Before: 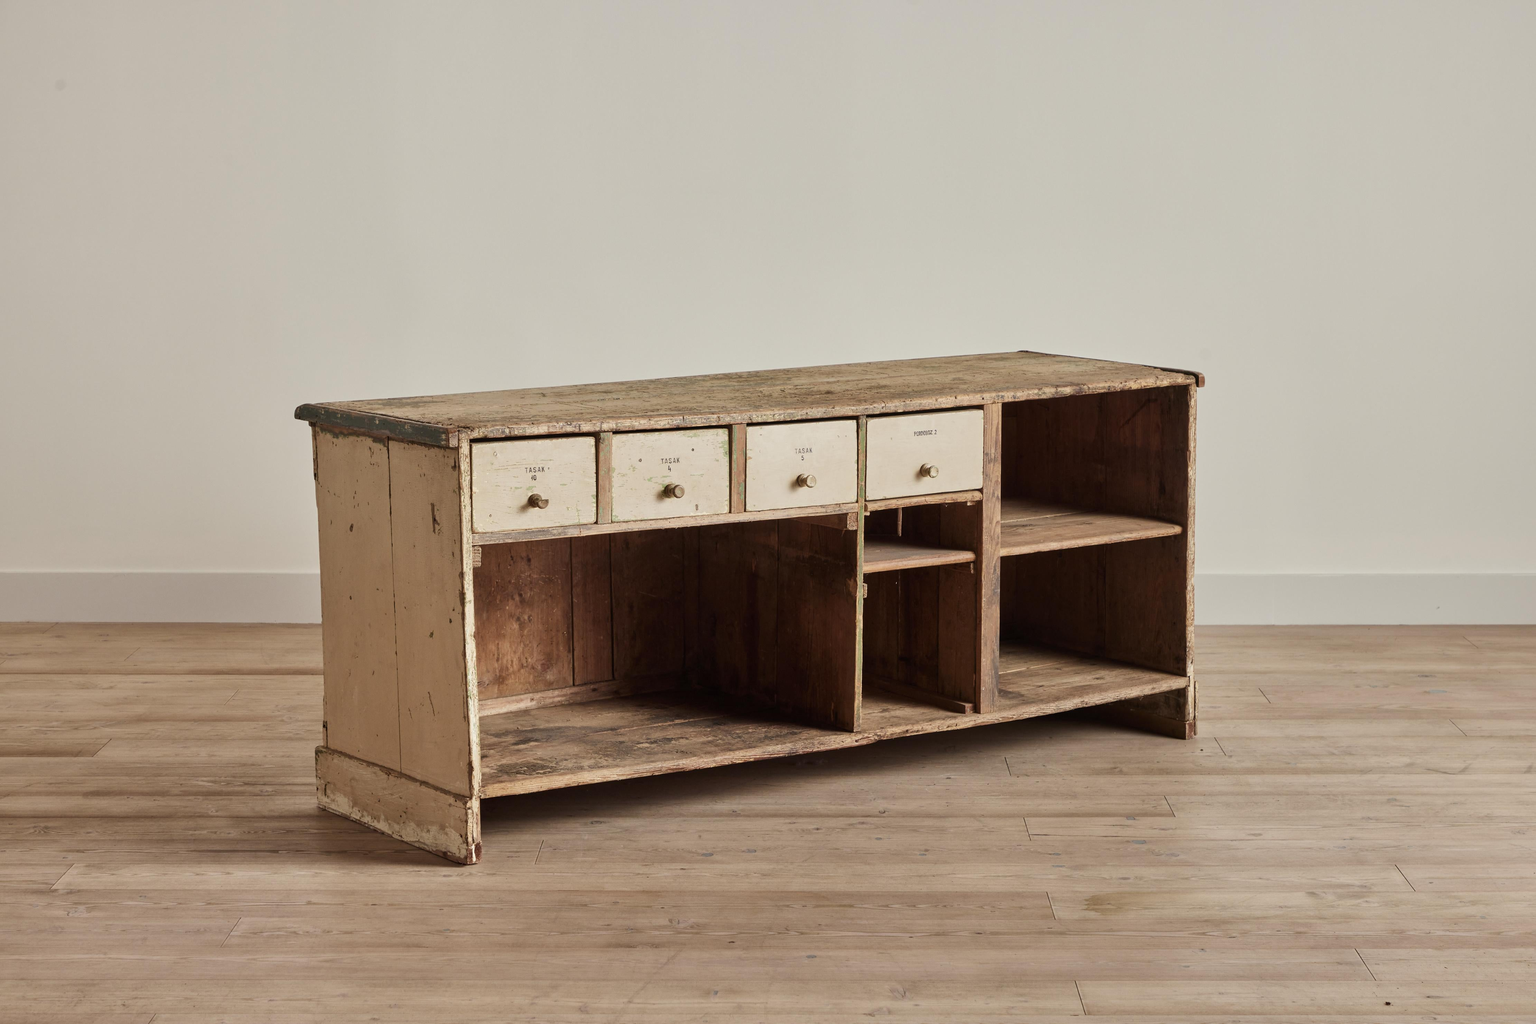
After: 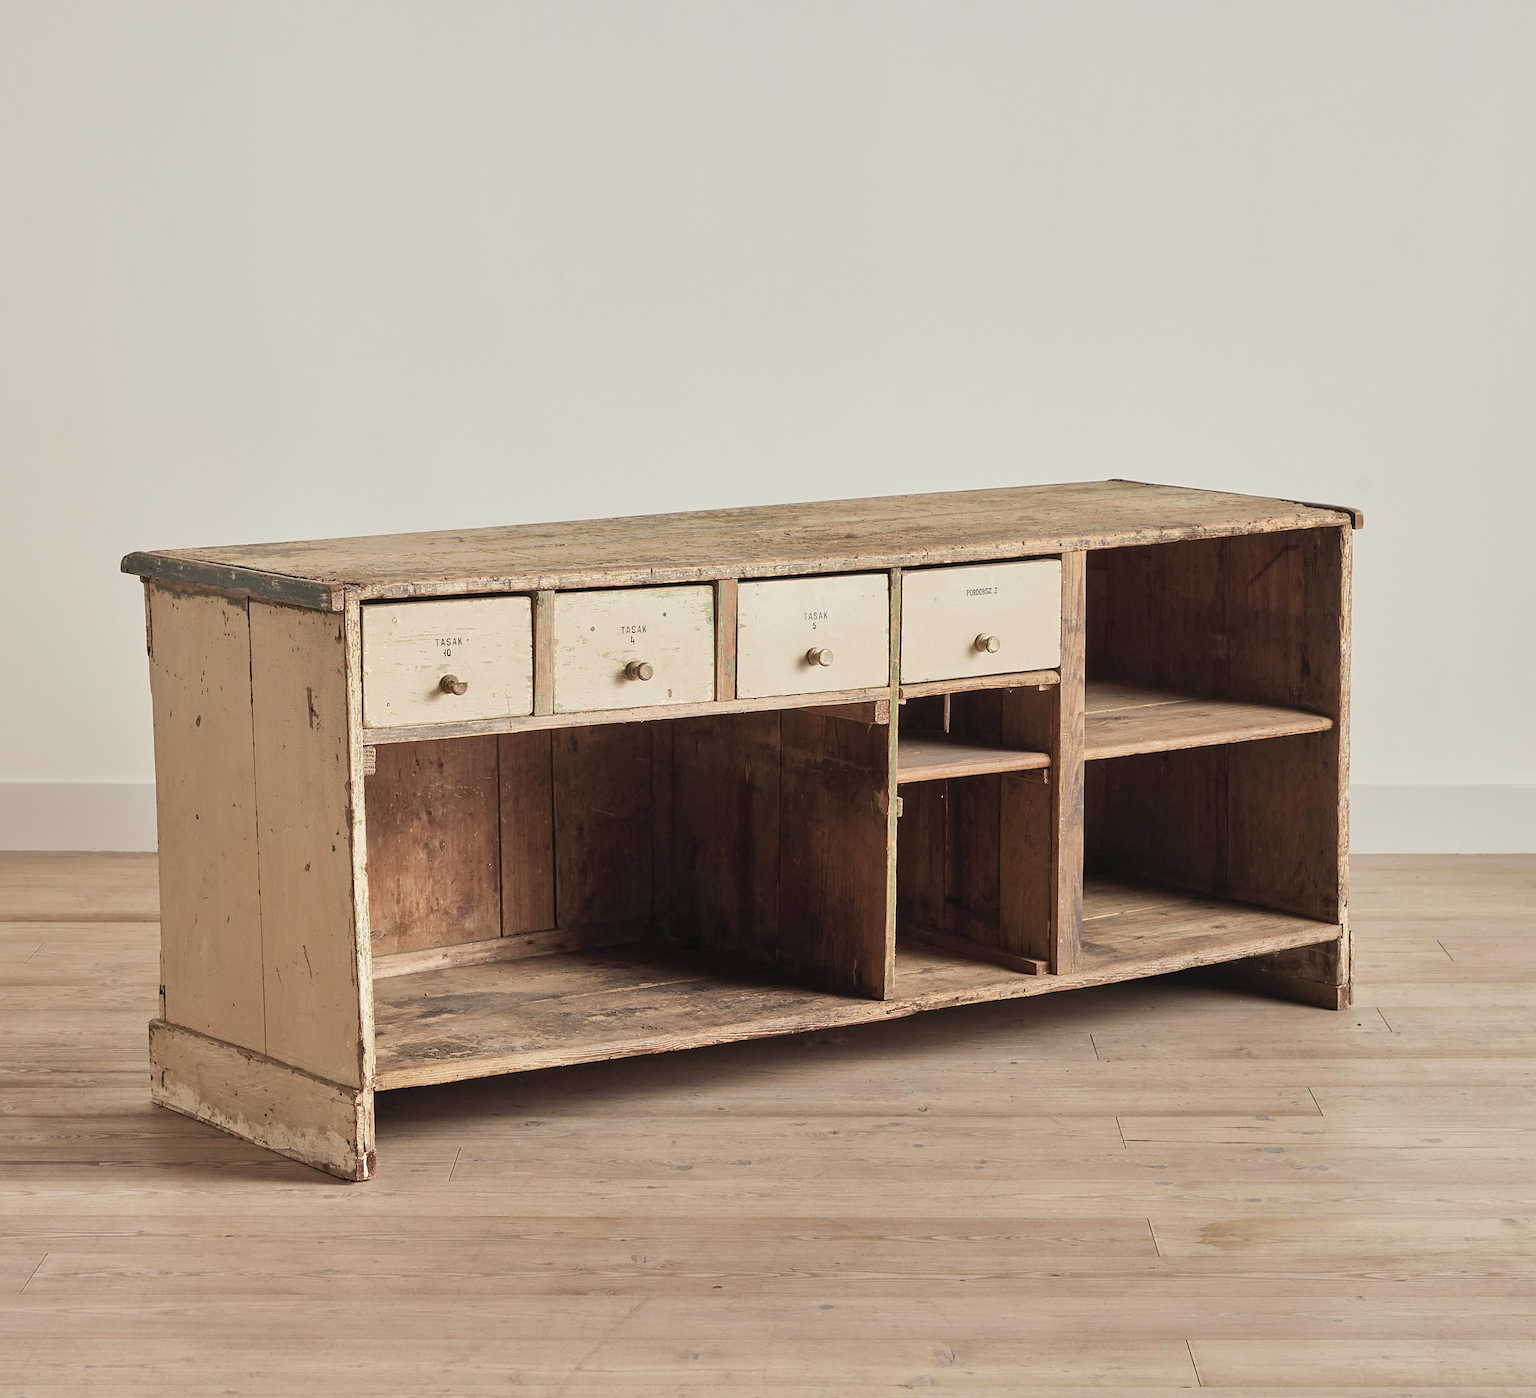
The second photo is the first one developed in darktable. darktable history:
contrast brightness saturation: brightness 0.15
sharpen: on, module defaults
crop: left 13.443%, right 13.31%
